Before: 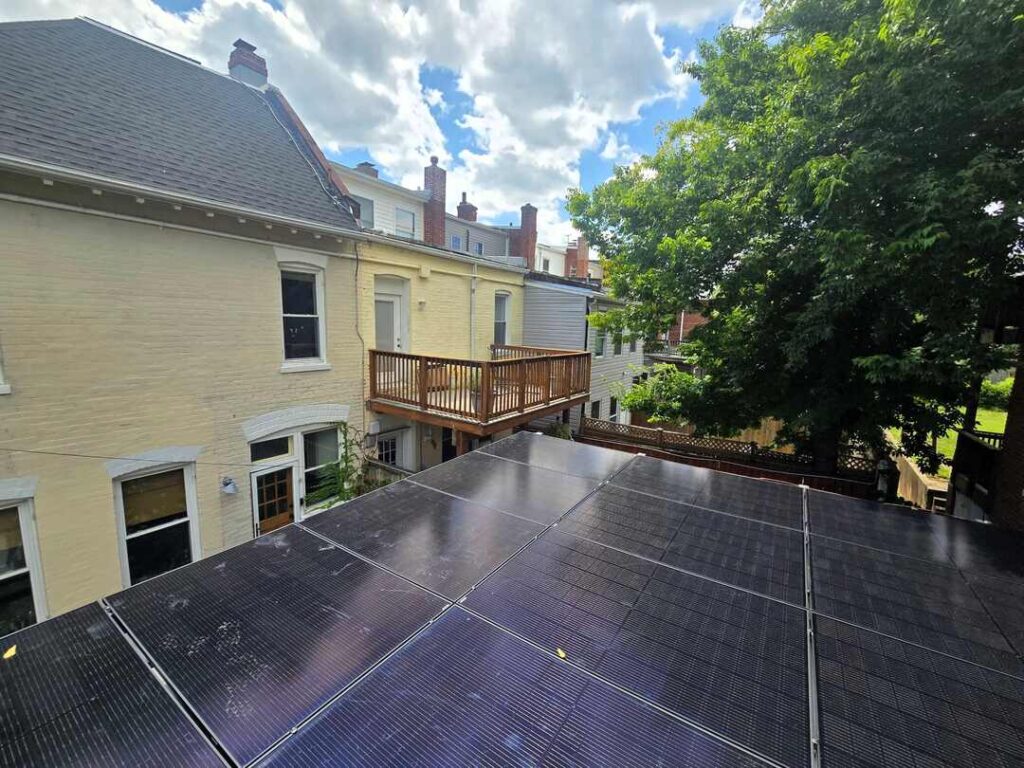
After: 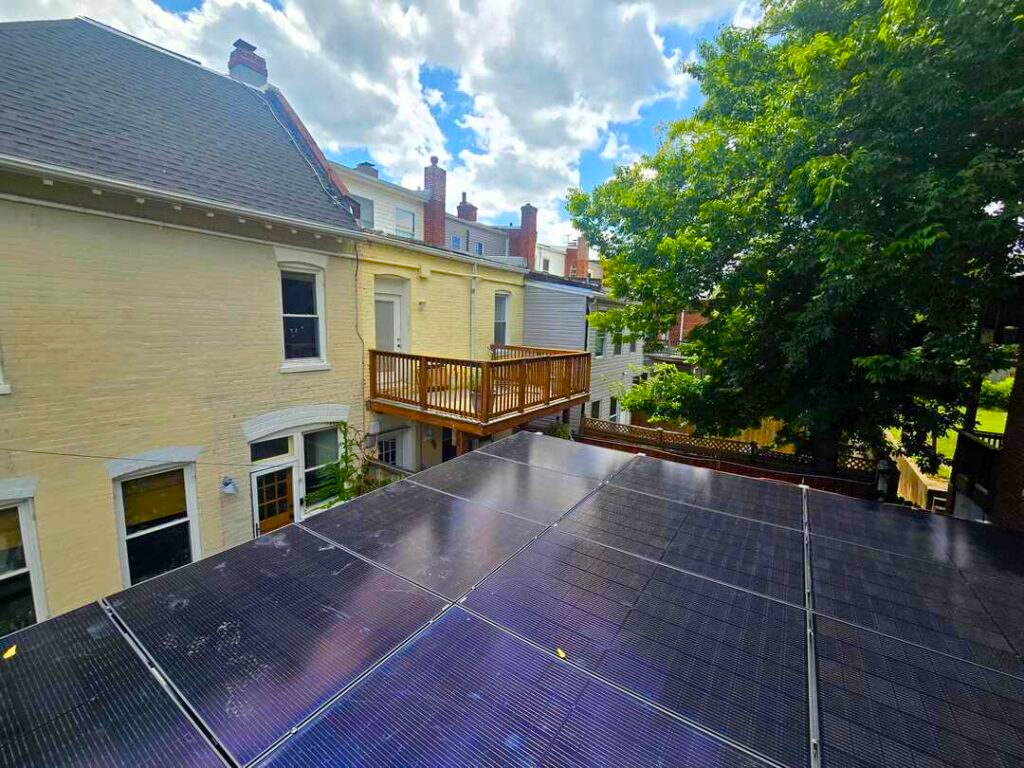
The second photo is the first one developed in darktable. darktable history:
color balance rgb: perceptual saturation grading › global saturation 20%, perceptual saturation grading › highlights -24.851%, perceptual saturation grading › shadows 50.187%, global vibrance 39.358%
